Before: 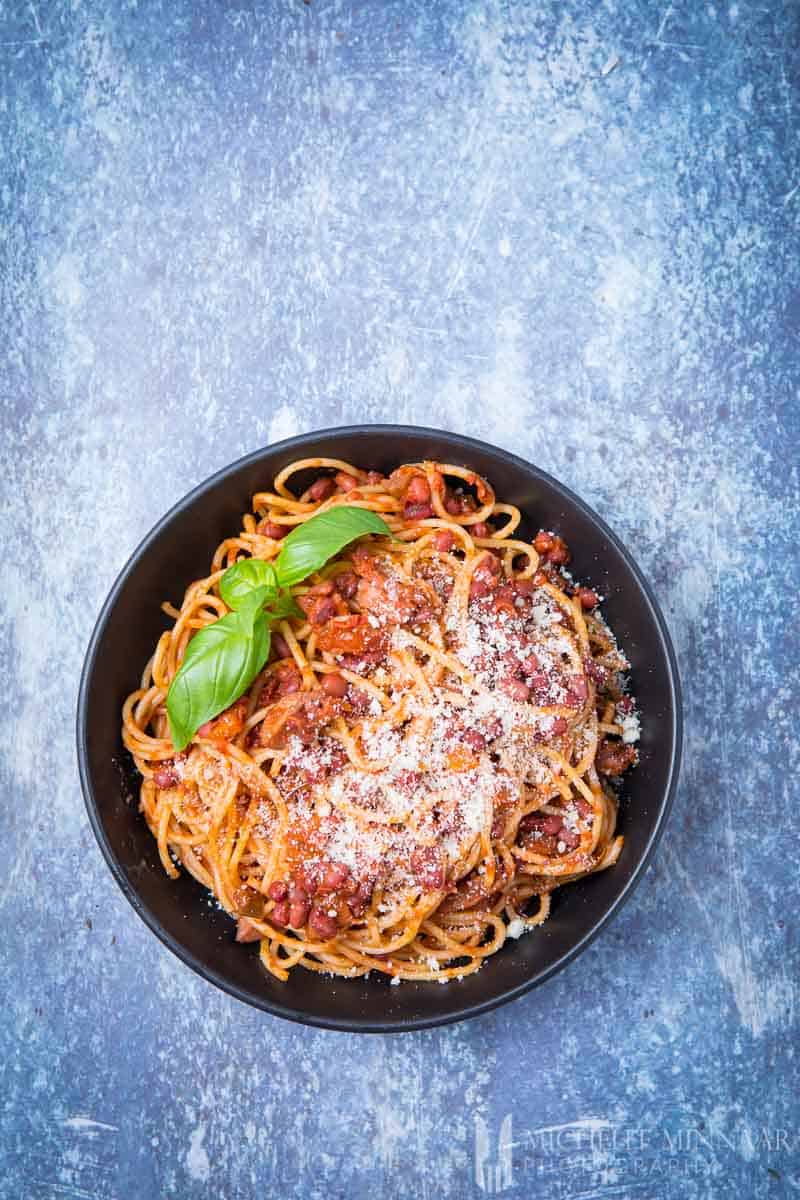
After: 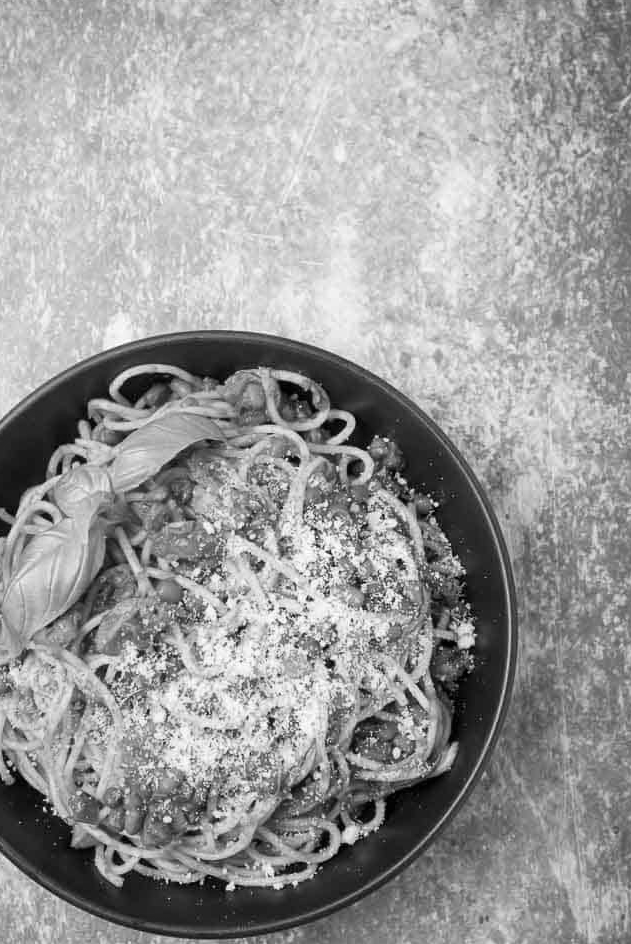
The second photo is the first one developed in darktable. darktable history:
crop and rotate: left 20.74%, top 7.912%, right 0.375%, bottom 13.378%
monochrome: on, module defaults
